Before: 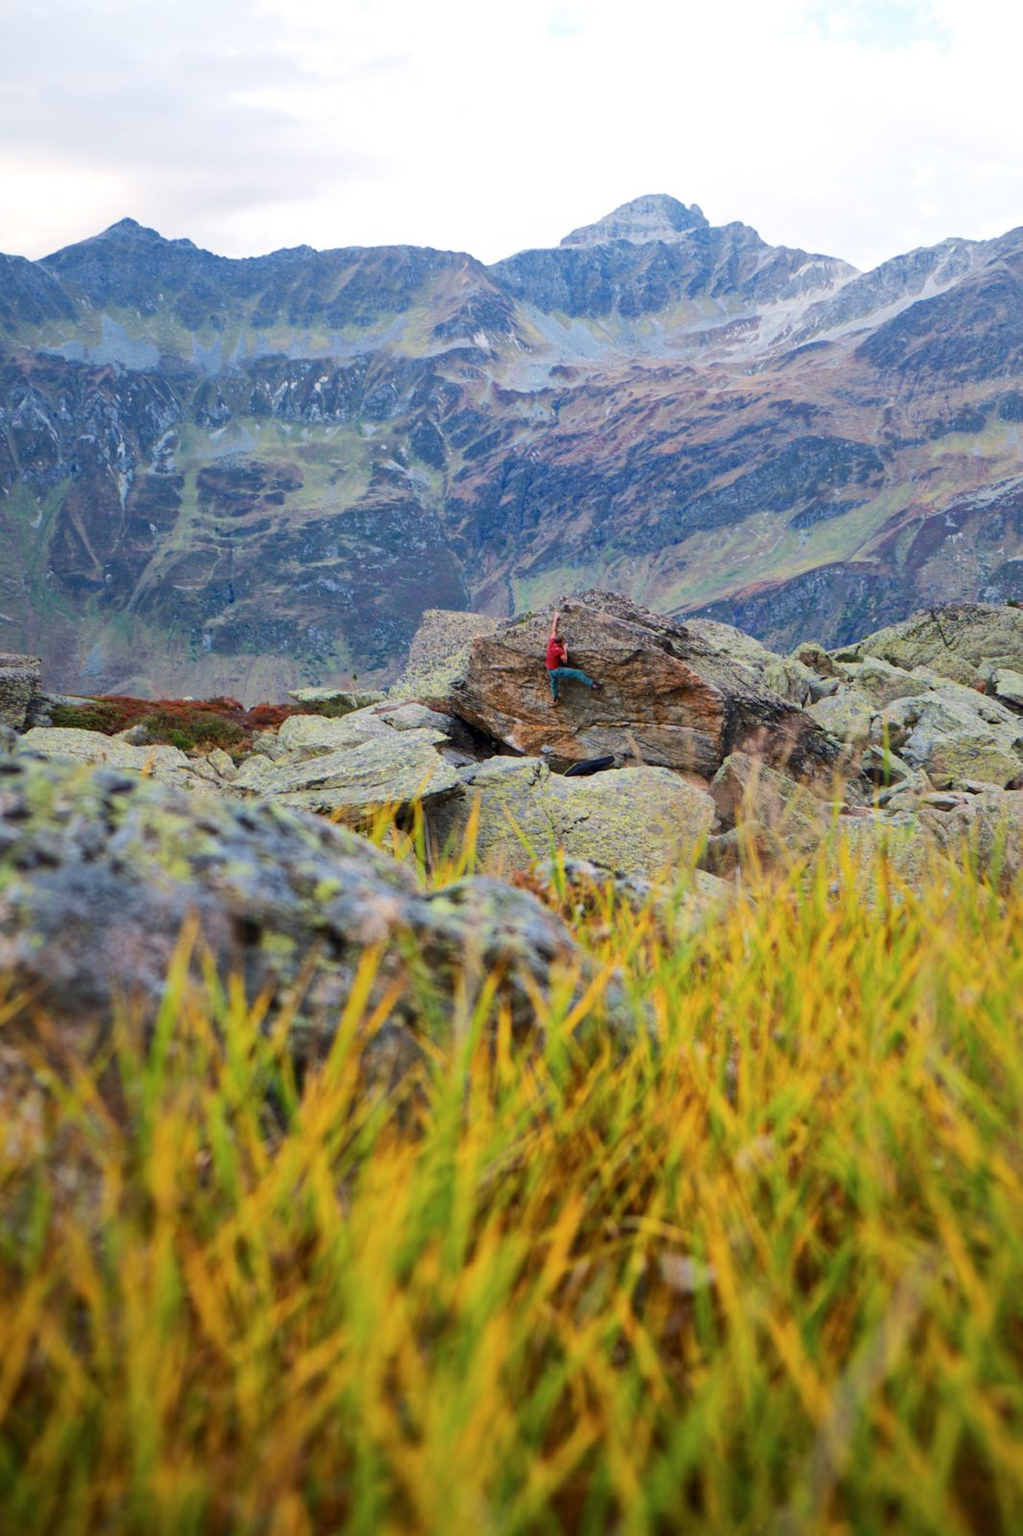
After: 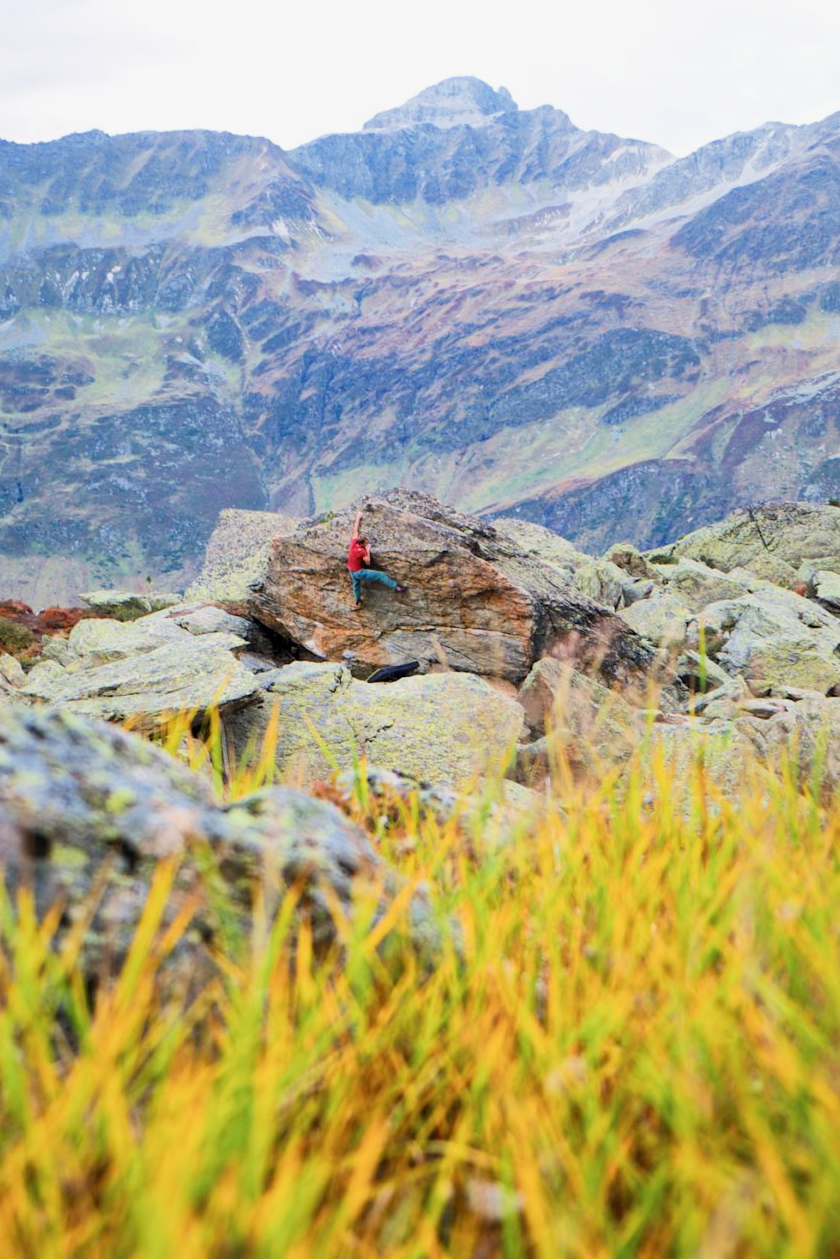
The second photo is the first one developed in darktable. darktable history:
exposure: black level correction 0, exposure 0.877 EV, compensate exposure bias true, compensate highlight preservation false
filmic rgb: hardness 4.17
crop and rotate: left 20.74%, top 7.912%, right 0.375%, bottom 13.378%
